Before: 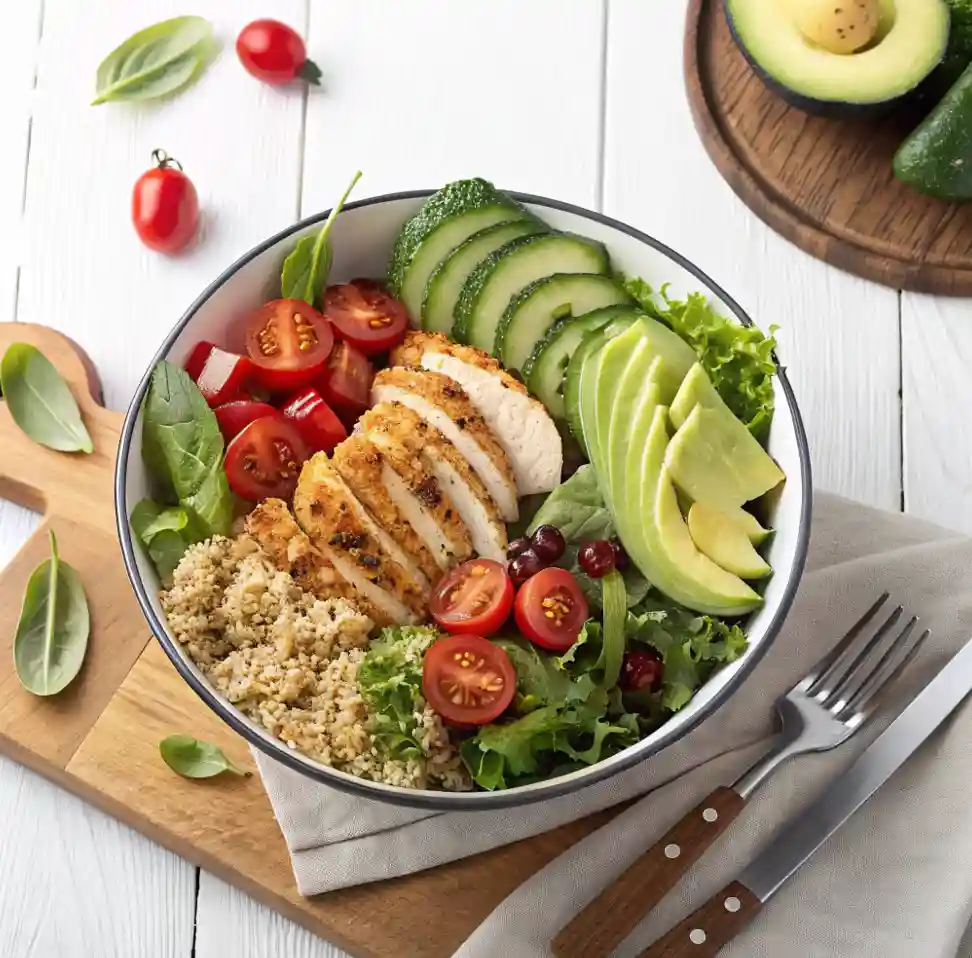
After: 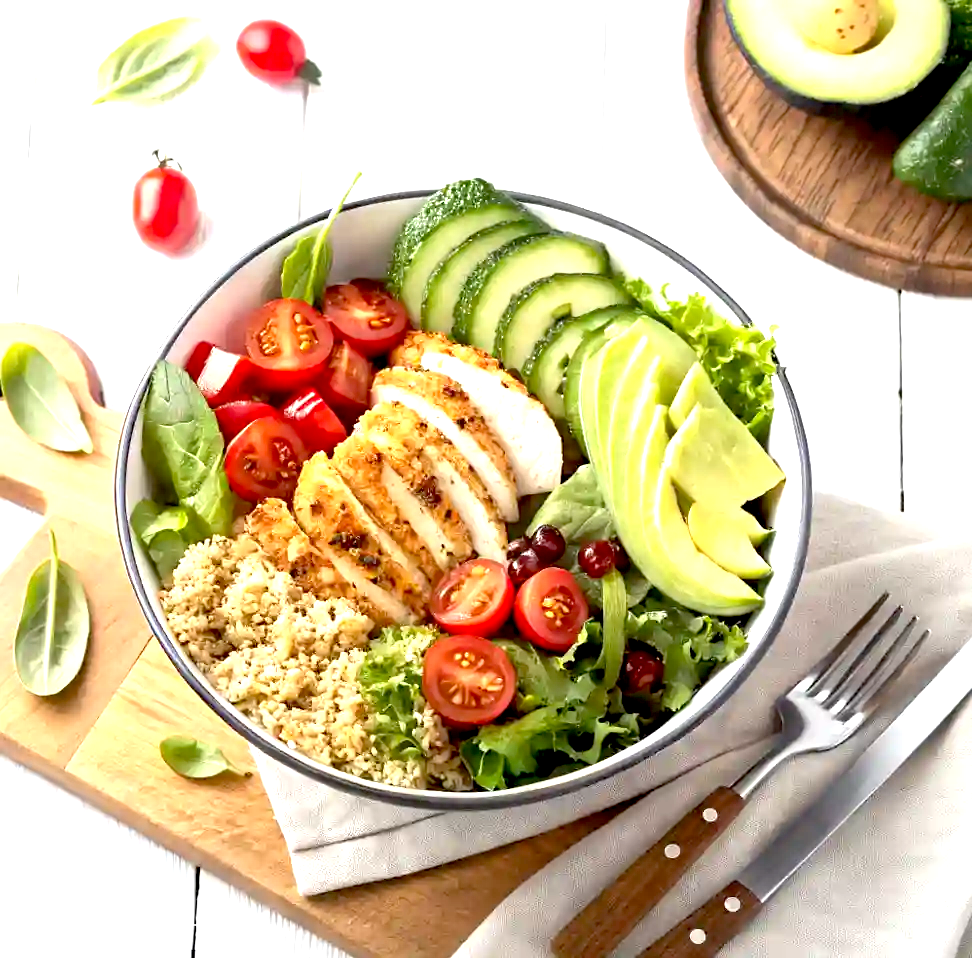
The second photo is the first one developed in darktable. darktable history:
exposure: black level correction 0.011, exposure 1.082 EV, compensate exposure bias true, compensate highlight preservation false
